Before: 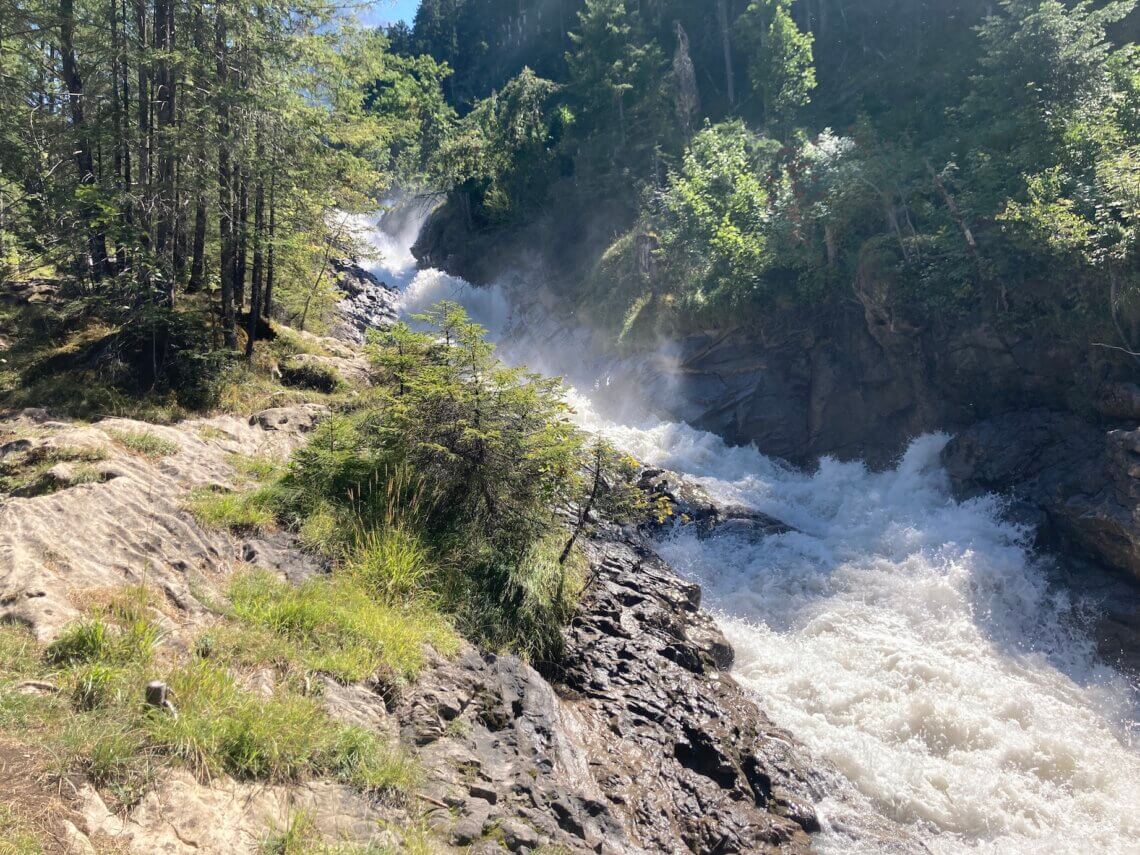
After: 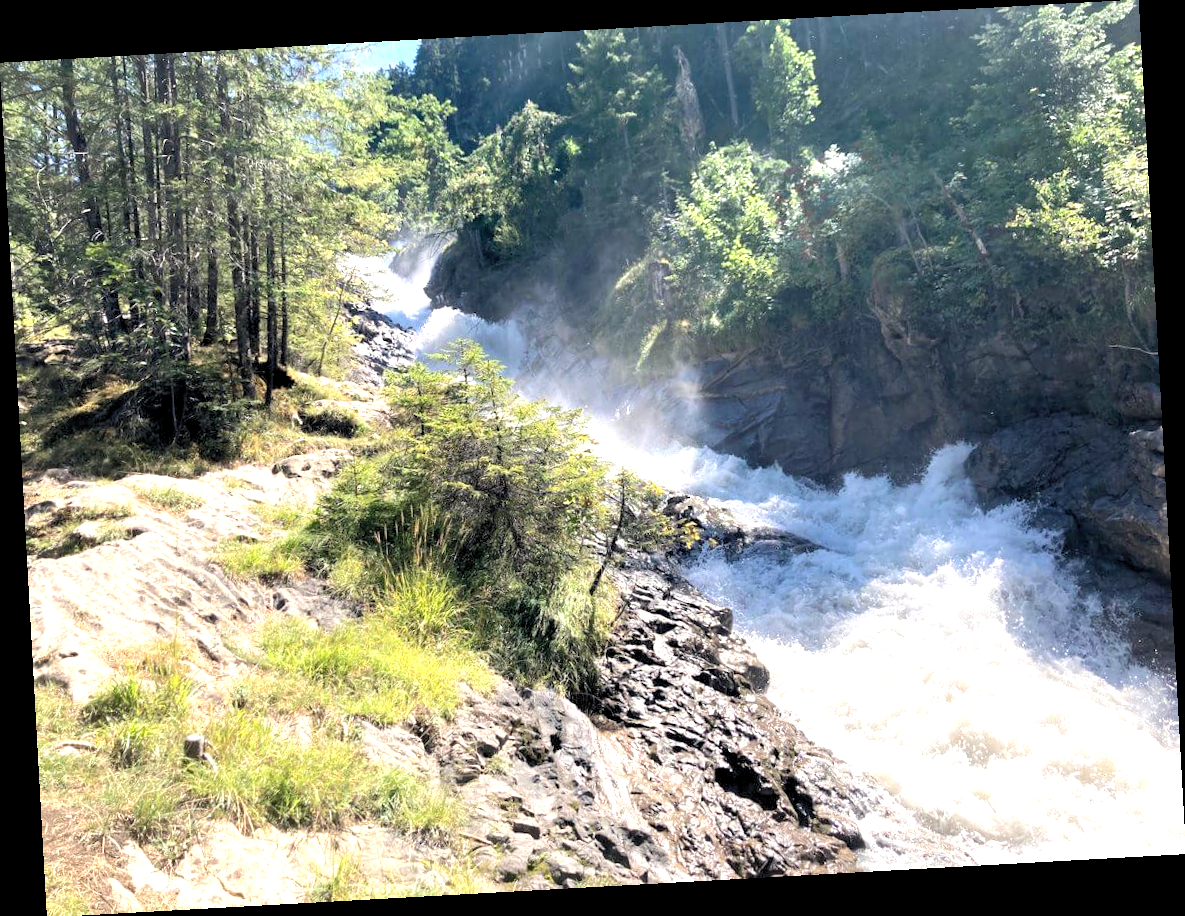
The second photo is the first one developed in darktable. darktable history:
exposure: black level correction 0, exposure 0.7 EV, compensate exposure bias true, compensate highlight preservation false
rgb levels: levels [[0.01, 0.419, 0.839], [0, 0.5, 1], [0, 0.5, 1]]
rotate and perspective: rotation -3.18°, automatic cropping off
